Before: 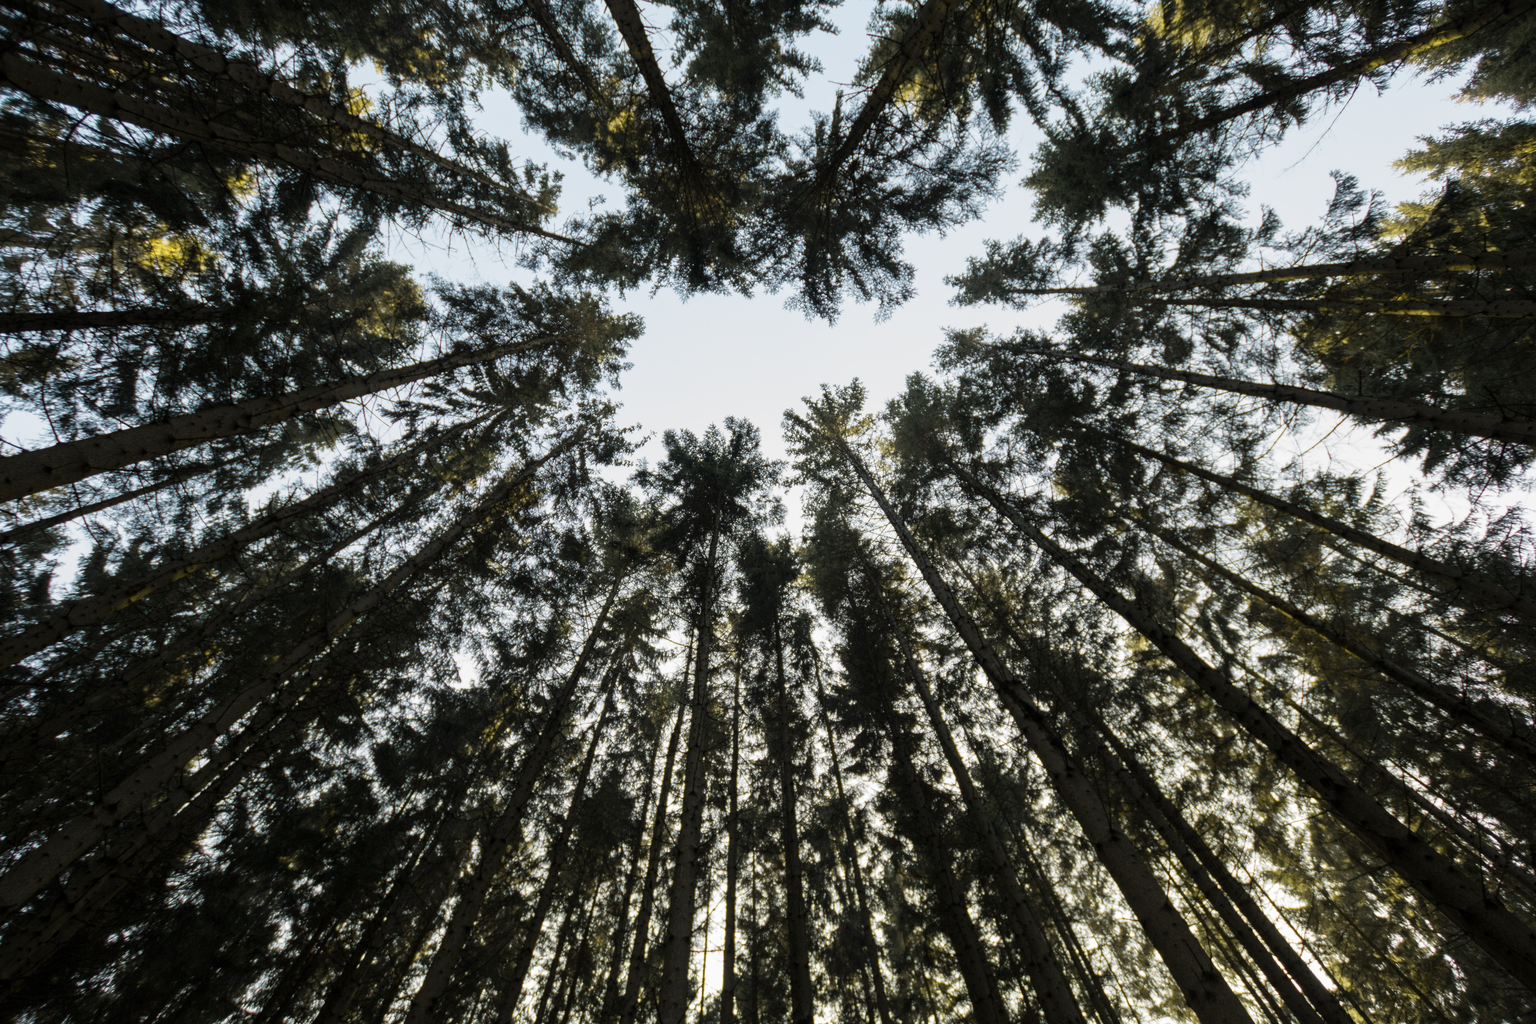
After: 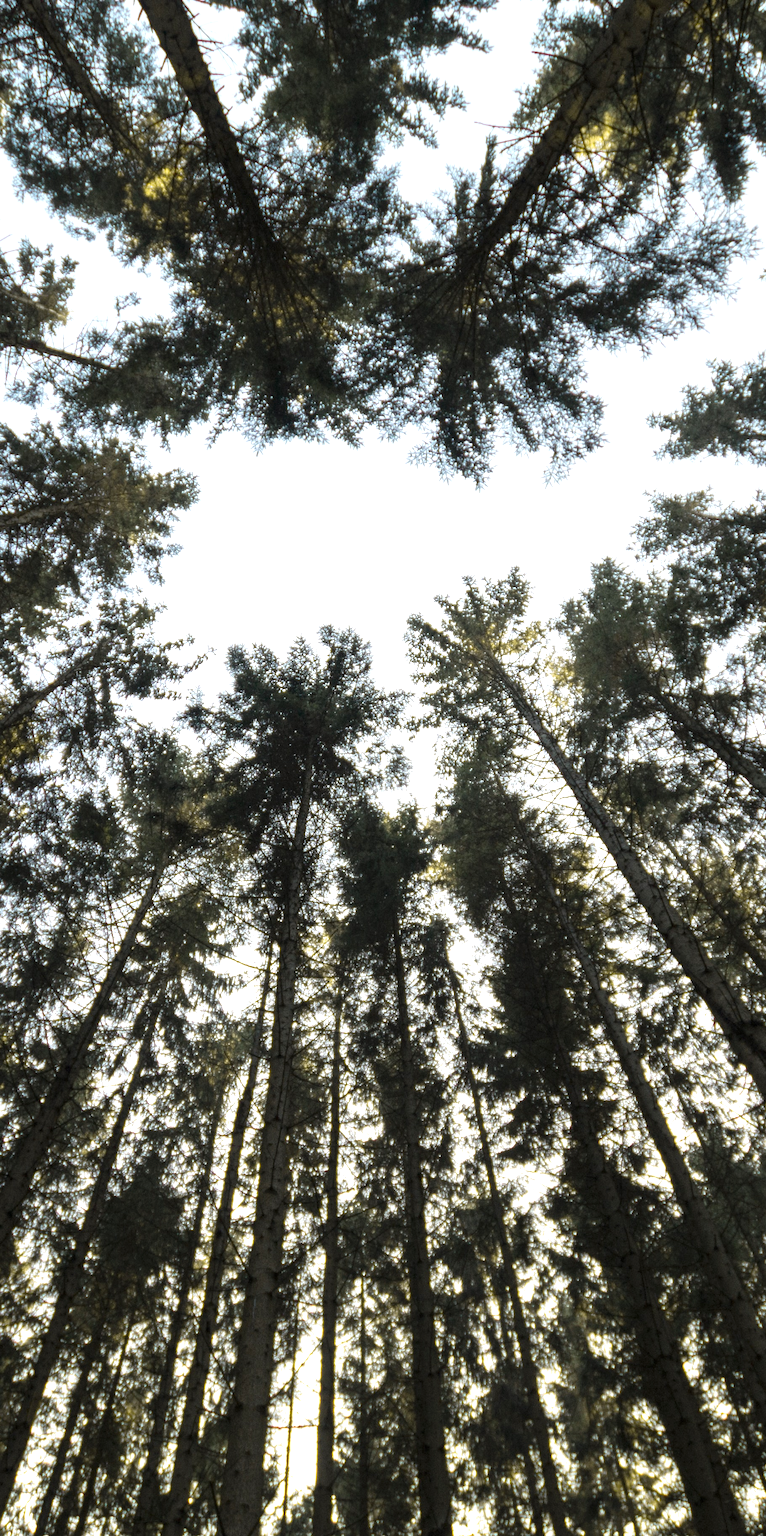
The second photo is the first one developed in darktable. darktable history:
exposure: black level correction 0, exposure 0.7 EV, compensate highlight preservation false
crop: left 33.36%, right 33.36%
